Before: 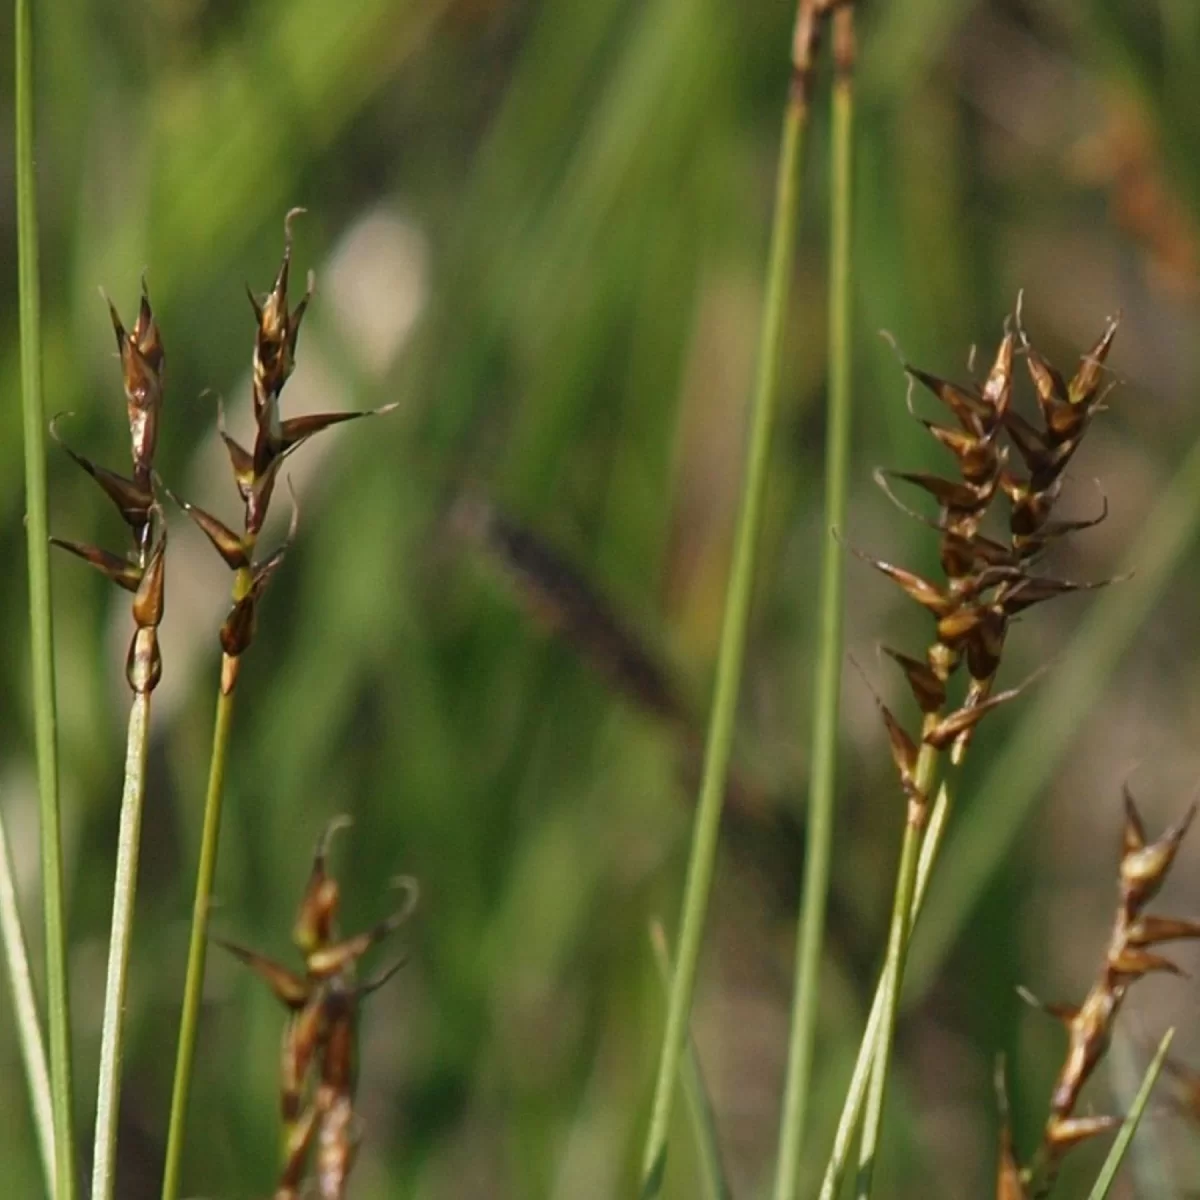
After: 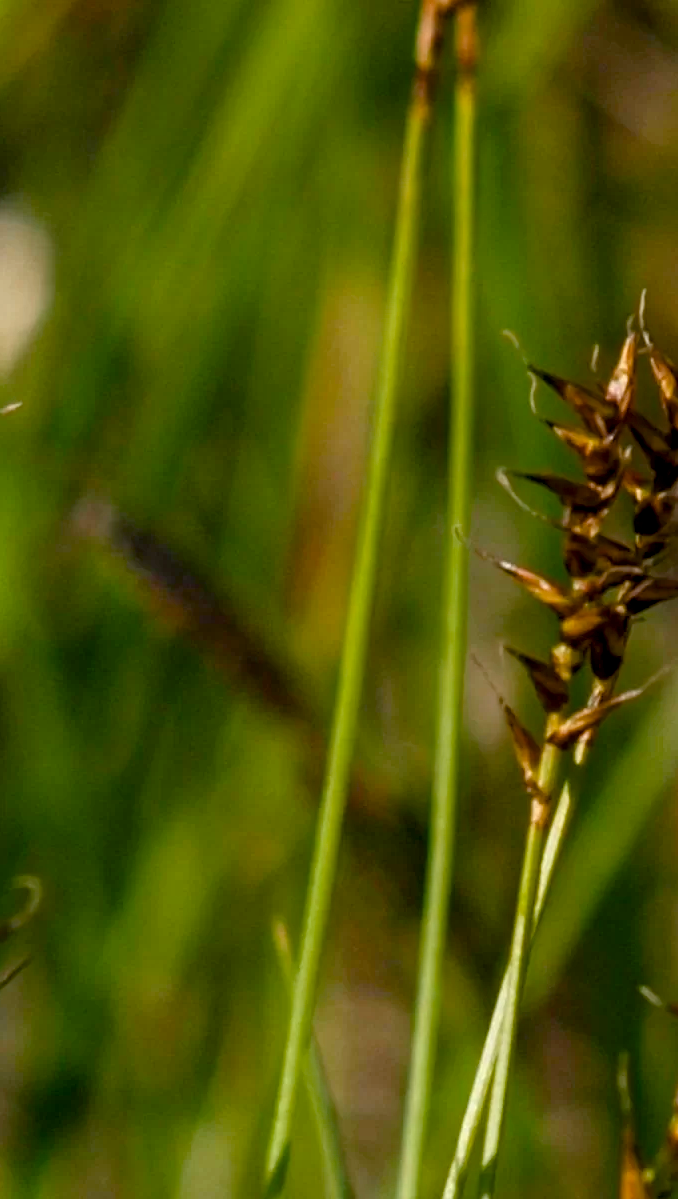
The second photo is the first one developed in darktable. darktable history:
local contrast: on, module defaults
crop: left 31.466%, top 0.021%, right 12.01%
color balance rgb: shadows lift › luminance -9.972%, global offset › luminance -0.511%, perceptual saturation grading › global saturation 43.748%, perceptual saturation grading › highlights -25.159%, perceptual saturation grading › shadows 49.597%, global vibrance 9.628%
